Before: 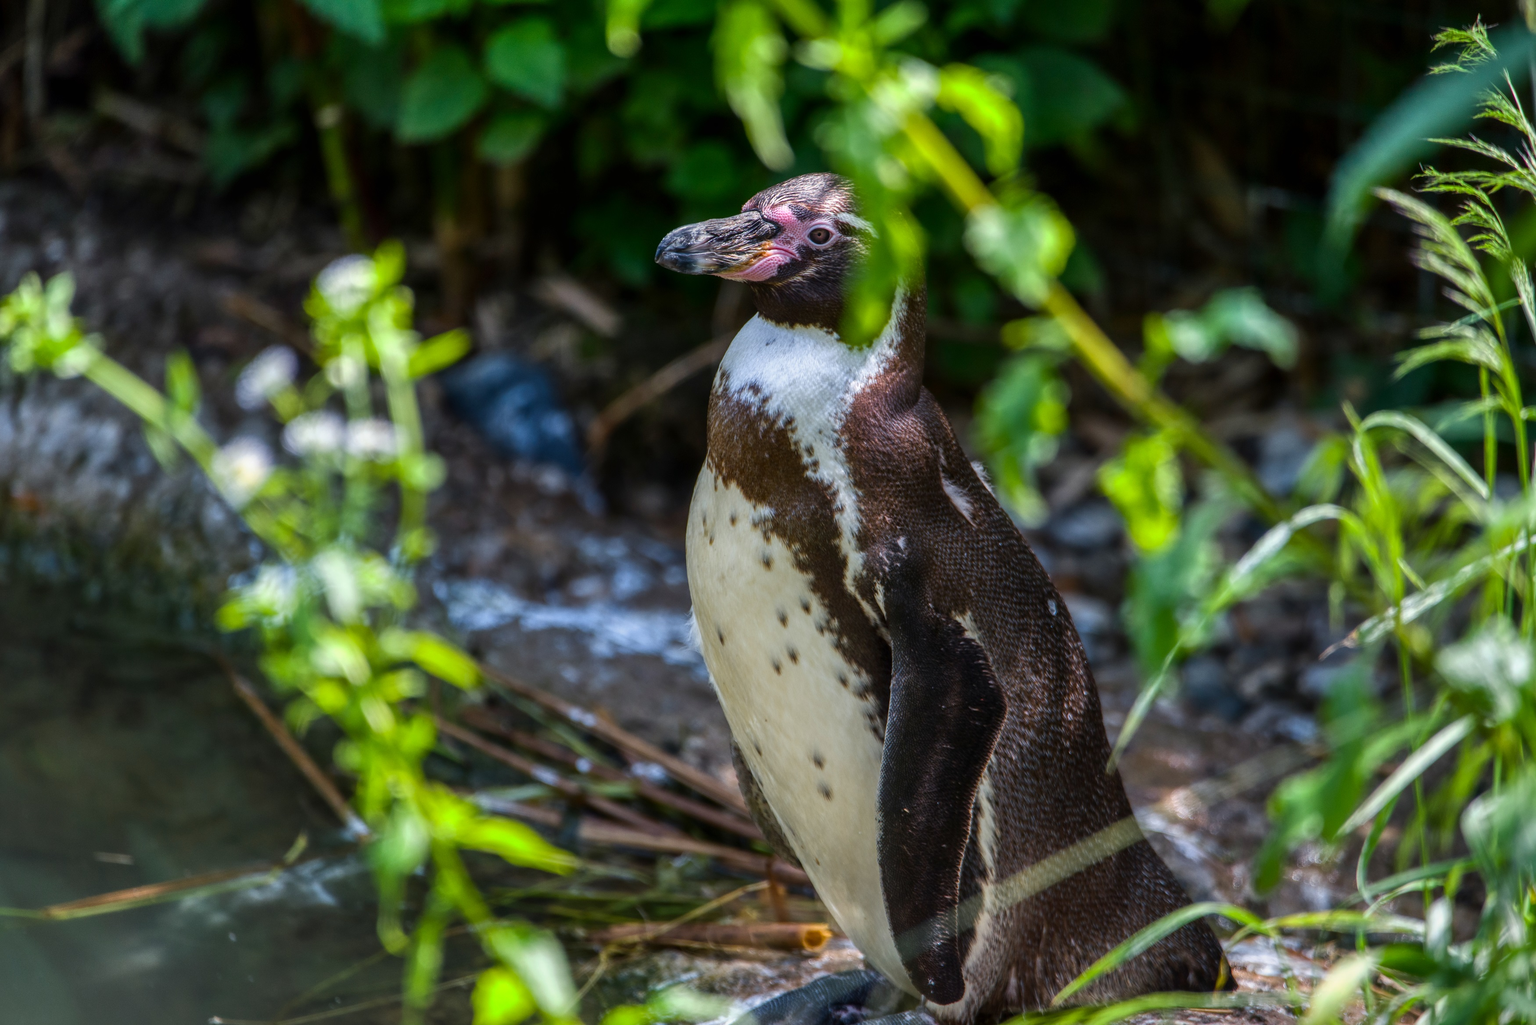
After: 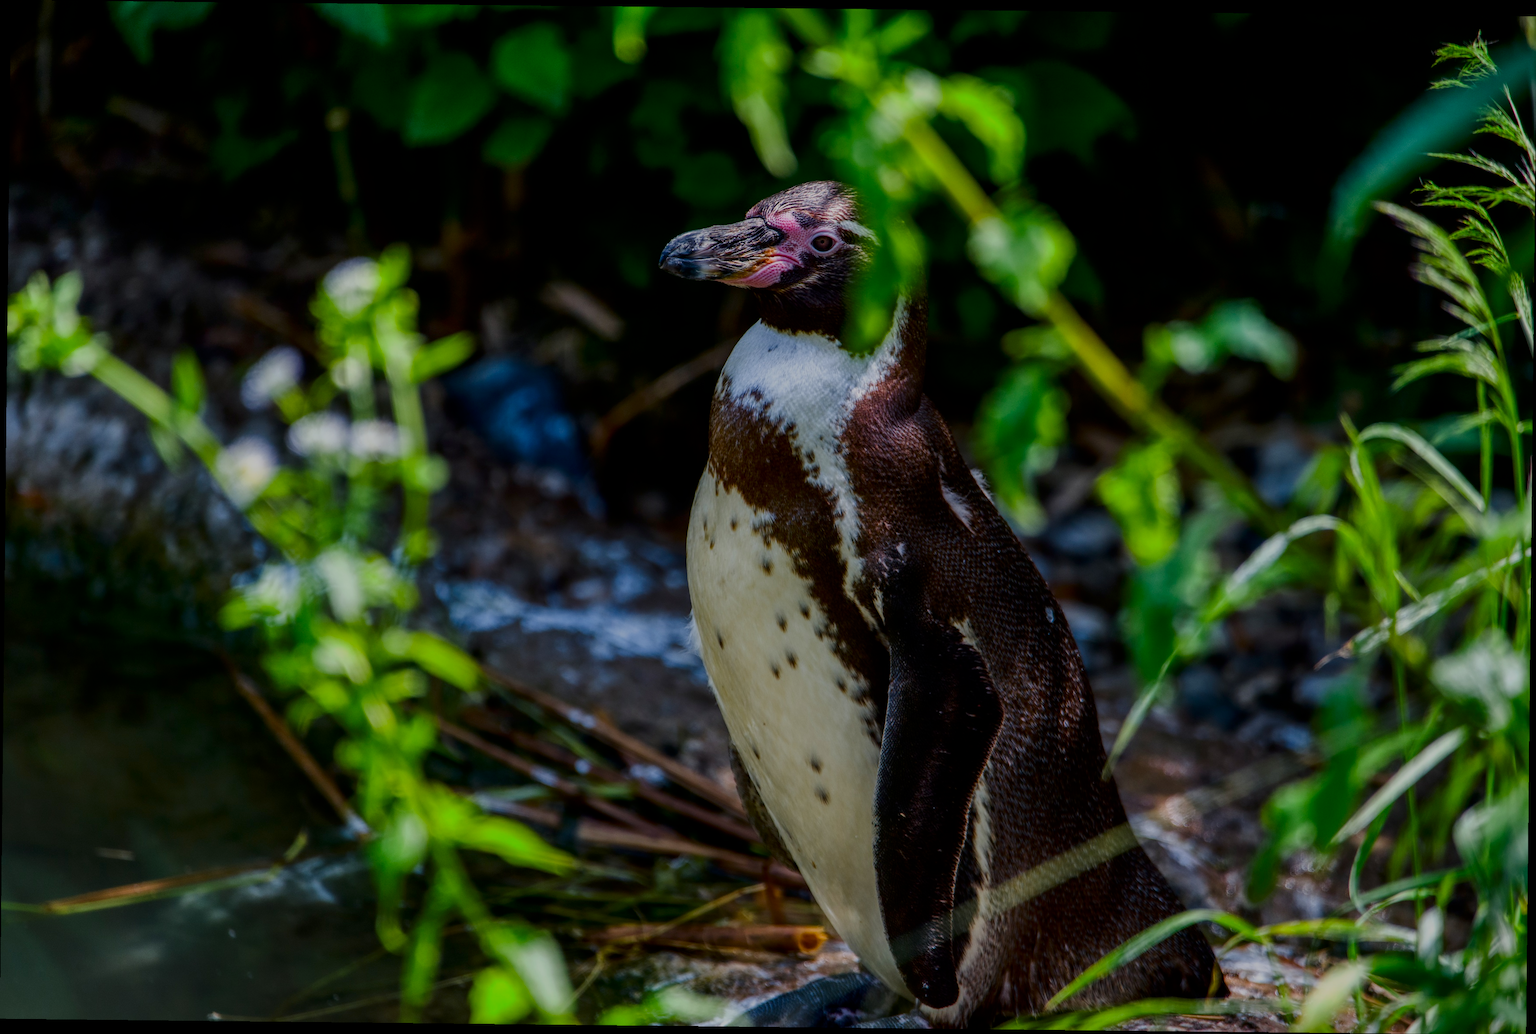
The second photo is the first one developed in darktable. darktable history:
crop and rotate: angle -0.613°
contrast brightness saturation: brightness -0.247, saturation 0.2
filmic rgb: black relative exposure -7.65 EV, white relative exposure 4.56 EV, hardness 3.61
tone equalizer: on, module defaults
